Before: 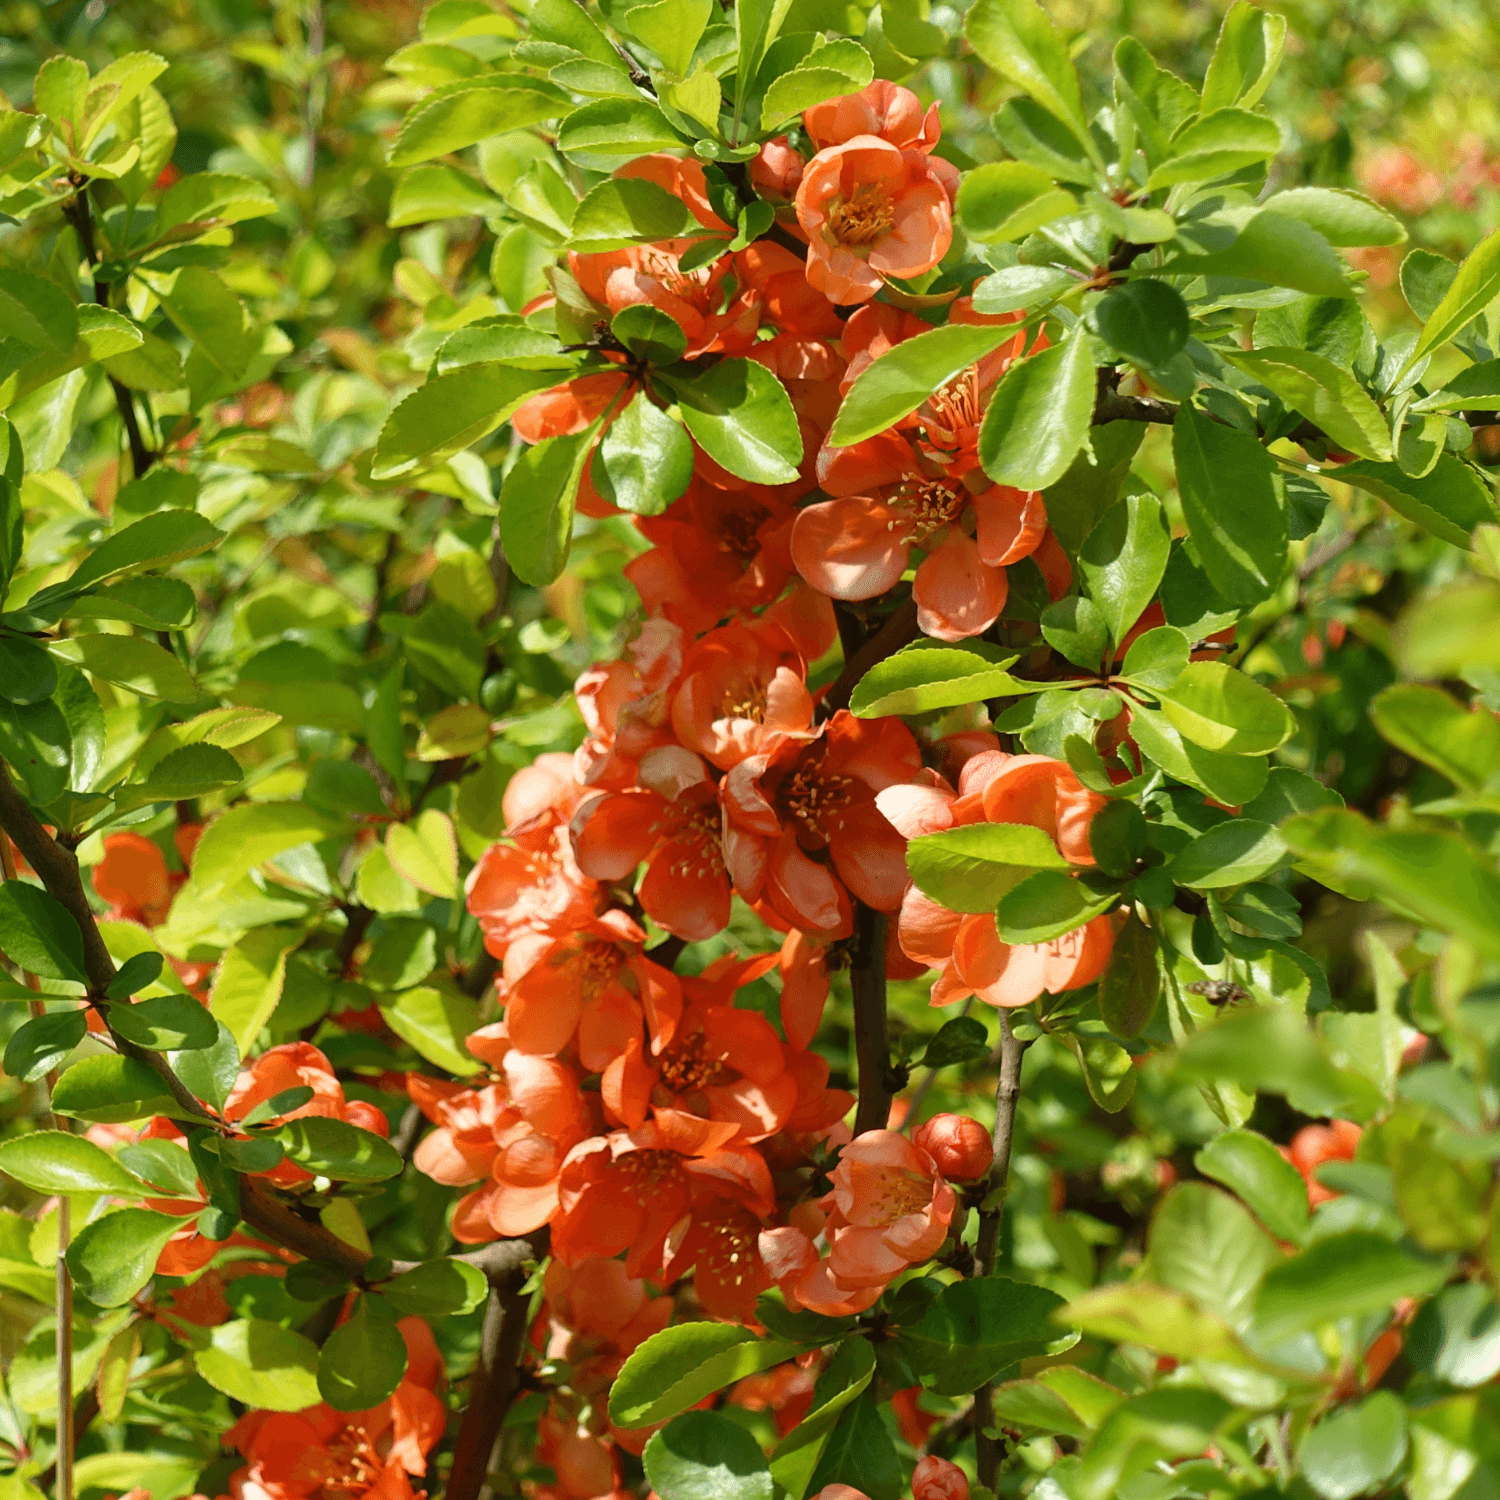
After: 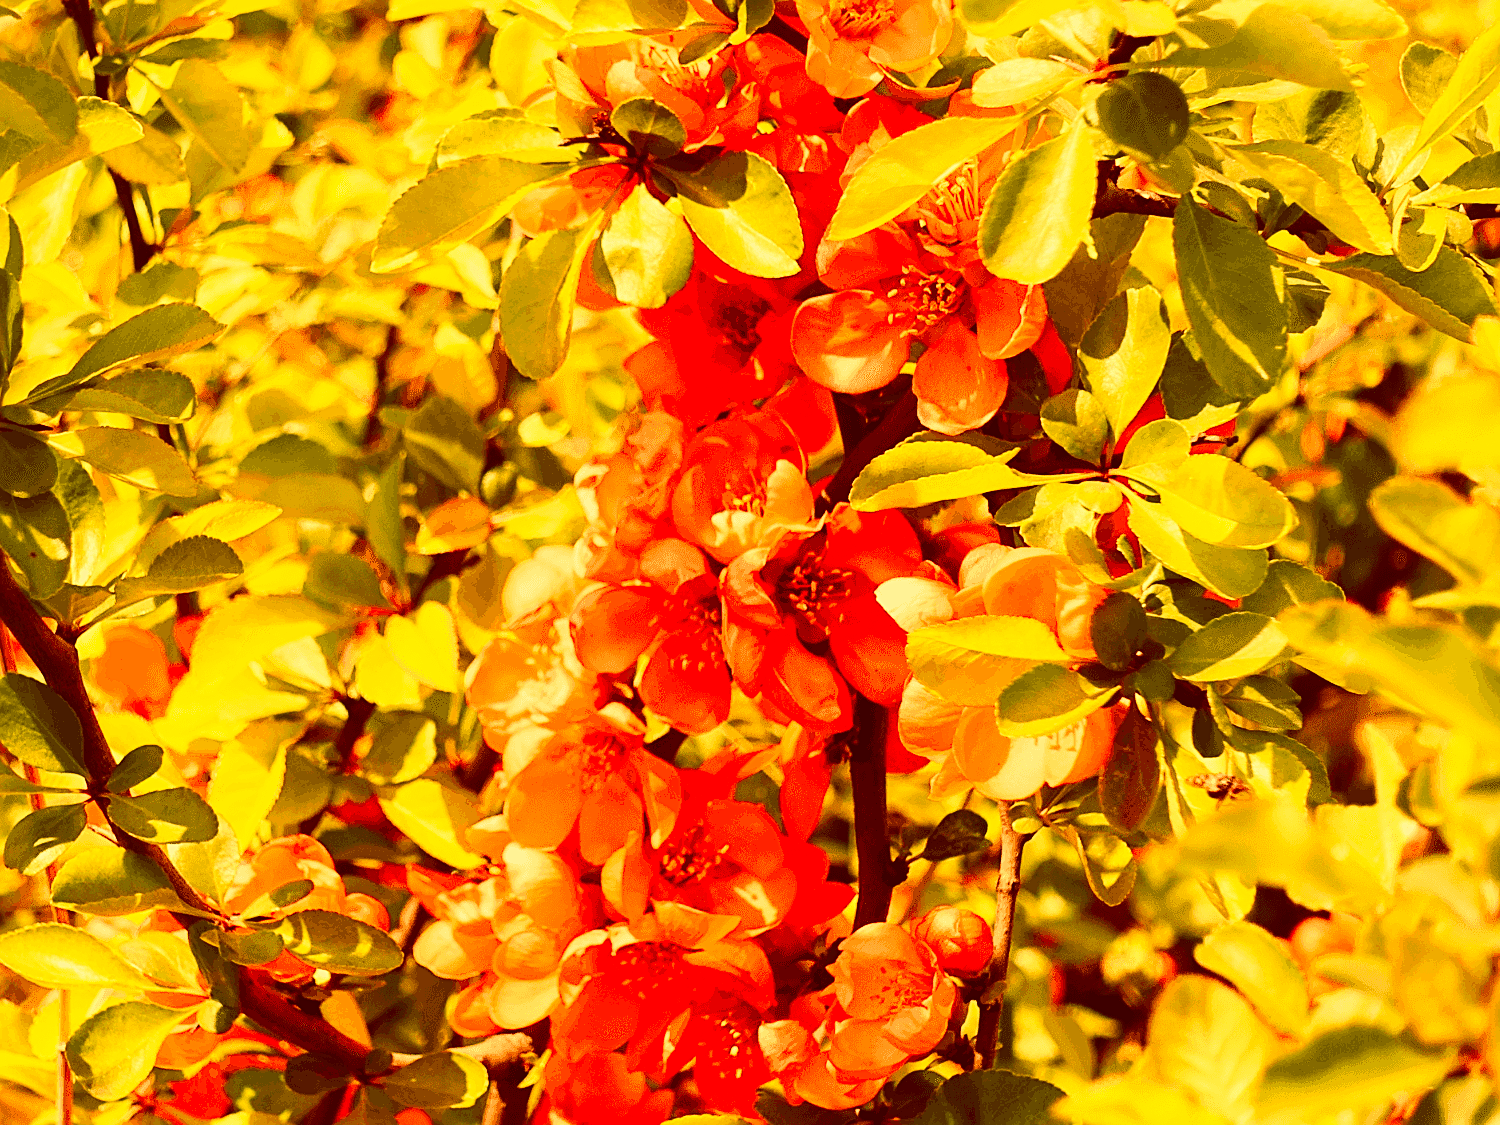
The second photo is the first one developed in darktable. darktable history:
color correction: highlights a* 9.03, highlights b* 8.71, shadows a* 40, shadows b* 40, saturation 0.8
contrast brightness saturation: contrast 0.2, brightness 0.16, saturation 0.22
sharpen: on, module defaults
white balance: red 1.467, blue 0.684
tone curve: curves: ch0 [(0, 0) (0.003, 0.009) (0.011, 0.013) (0.025, 0.019) (0.044, 0.029) (0.069, 0.04) (0.1, 0.053) (0.136, 0.08) (0.177, 0.114) (0.224, 0.151) (0.277, 0.207) (0.335, 0.267) (0.399, 0.35) (0.468, 0.442) (0.543, 0.545) (0.623, 0.656) (0.709, 0.752) (0.801, 0.843) (0.898, 0.932) (1, 1)], preserve colors none
crop: top 13.819%, bottom 11.169%
exposure: exposure 0.2 EV, compensate highlight preservation false
